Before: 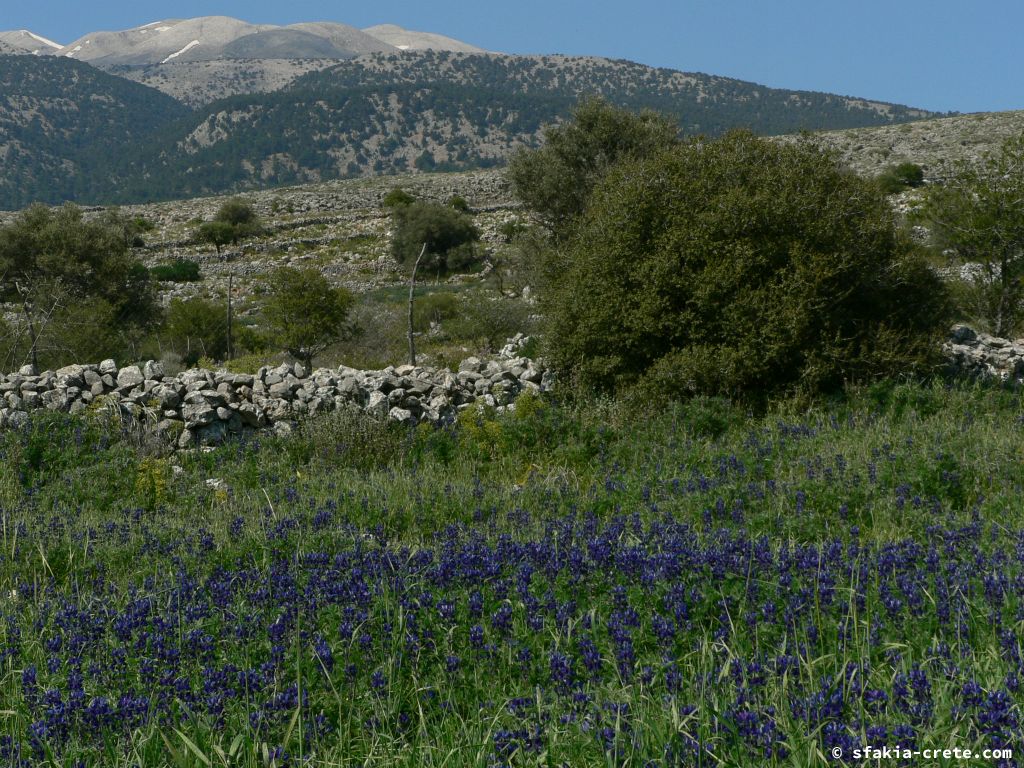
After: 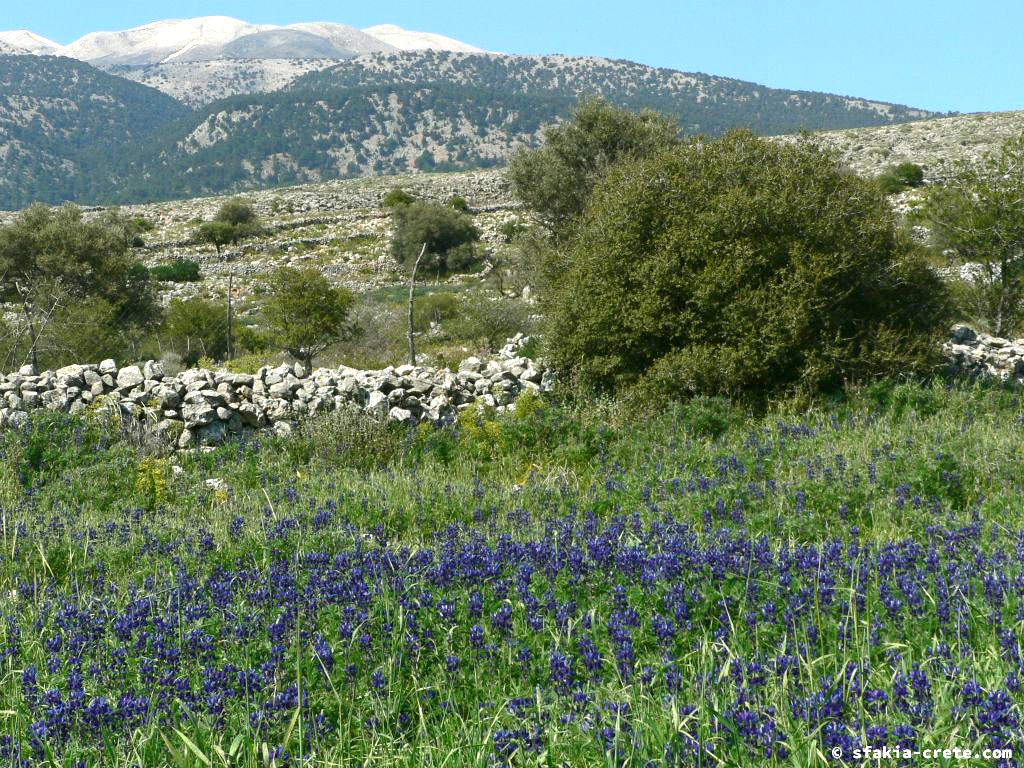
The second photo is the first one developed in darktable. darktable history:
exposure: black level correction 0, exposure 1.347 EV, compensate exposure bias true, compensate highlight preservation false
